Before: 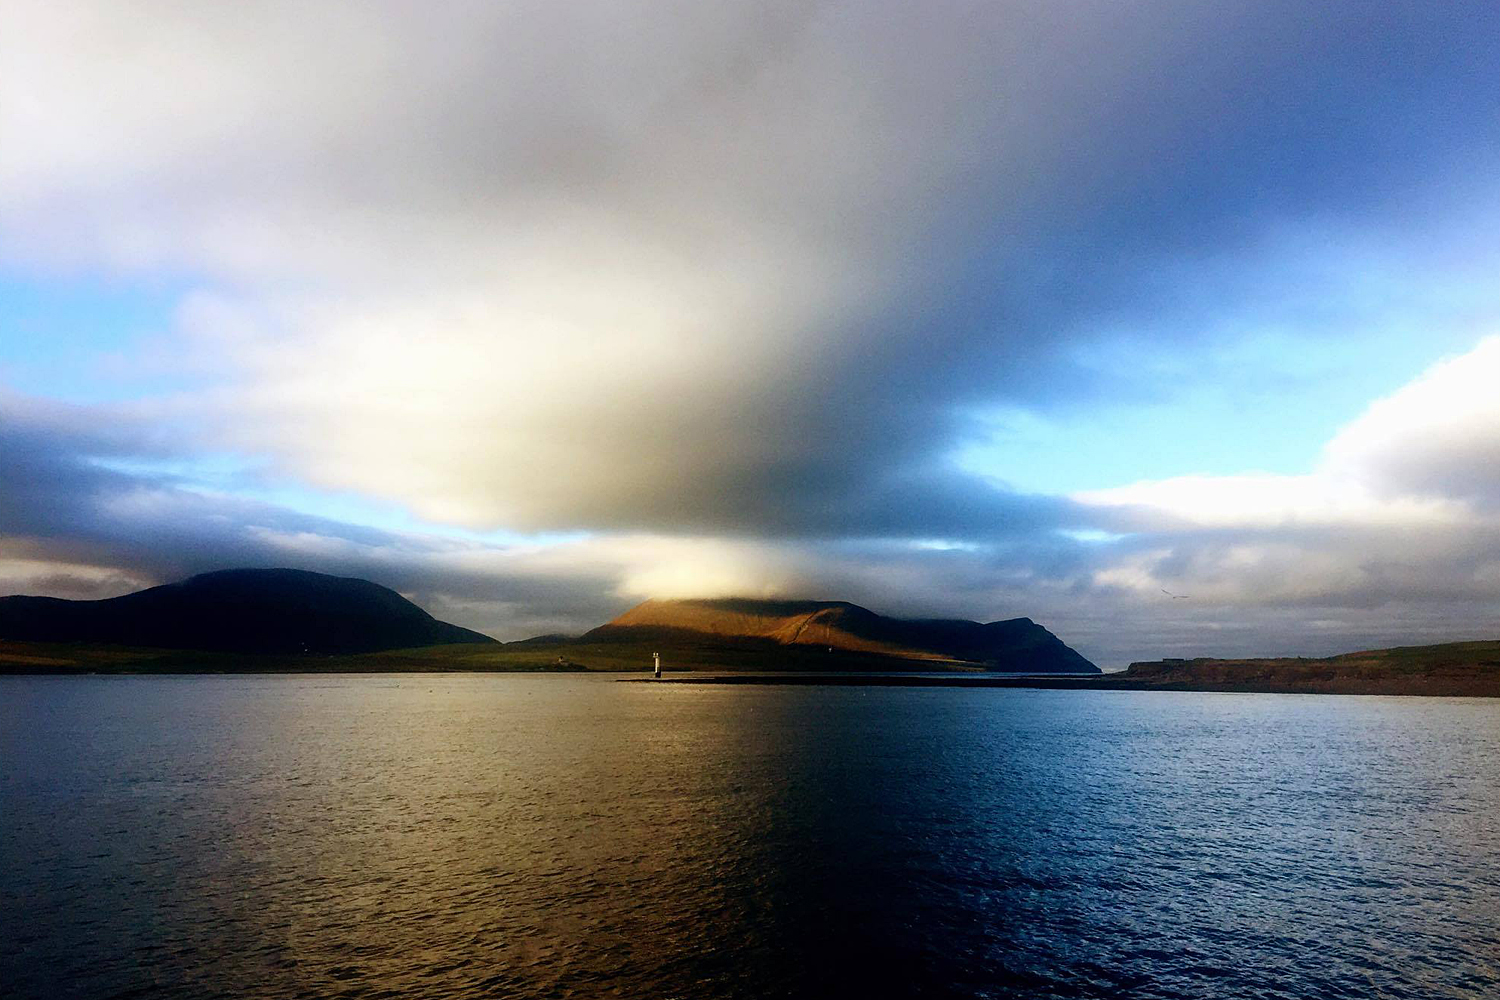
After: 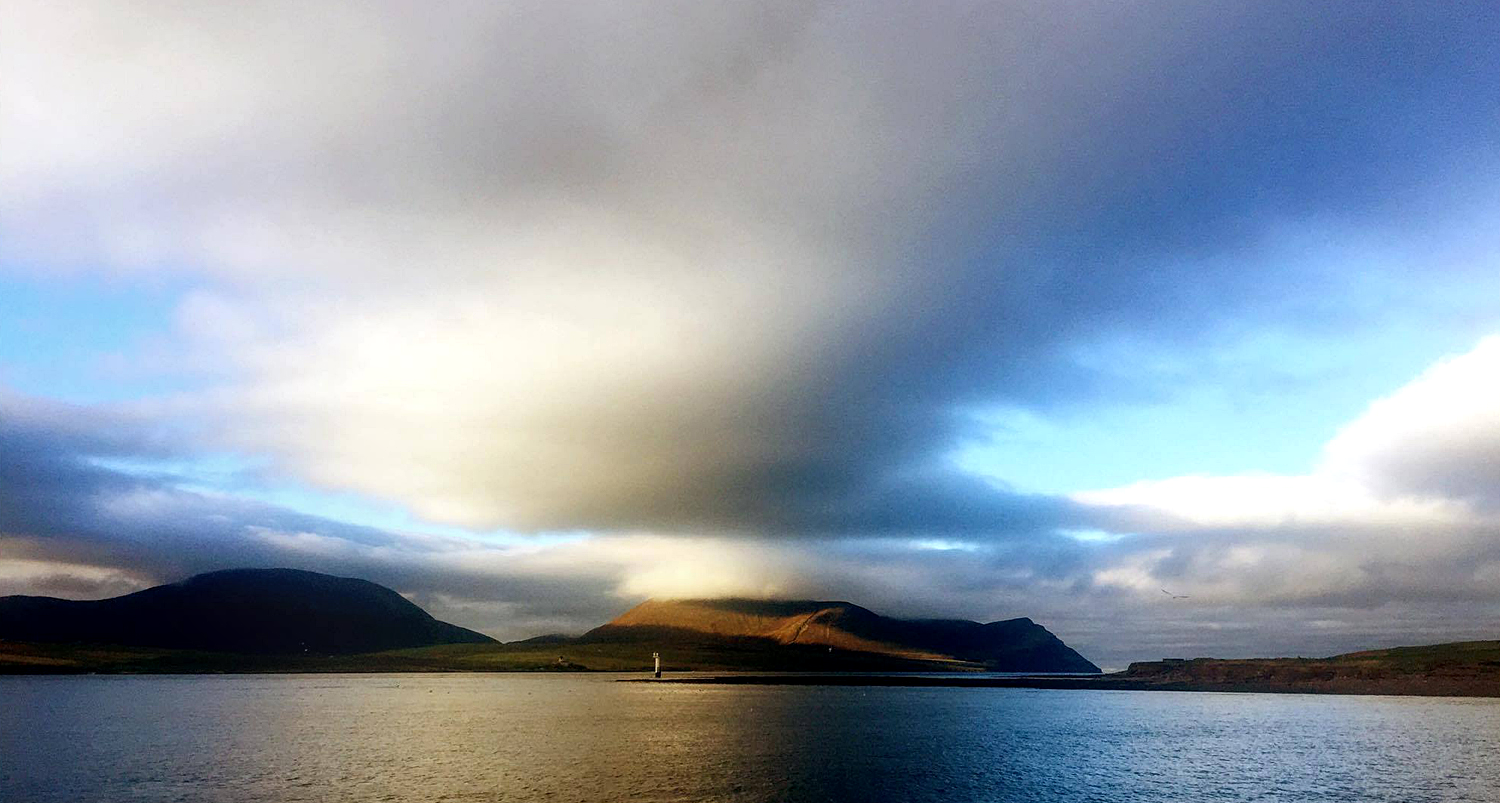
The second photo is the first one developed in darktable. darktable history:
crop: bottom 19.644%
local contrast: on, module defaults
